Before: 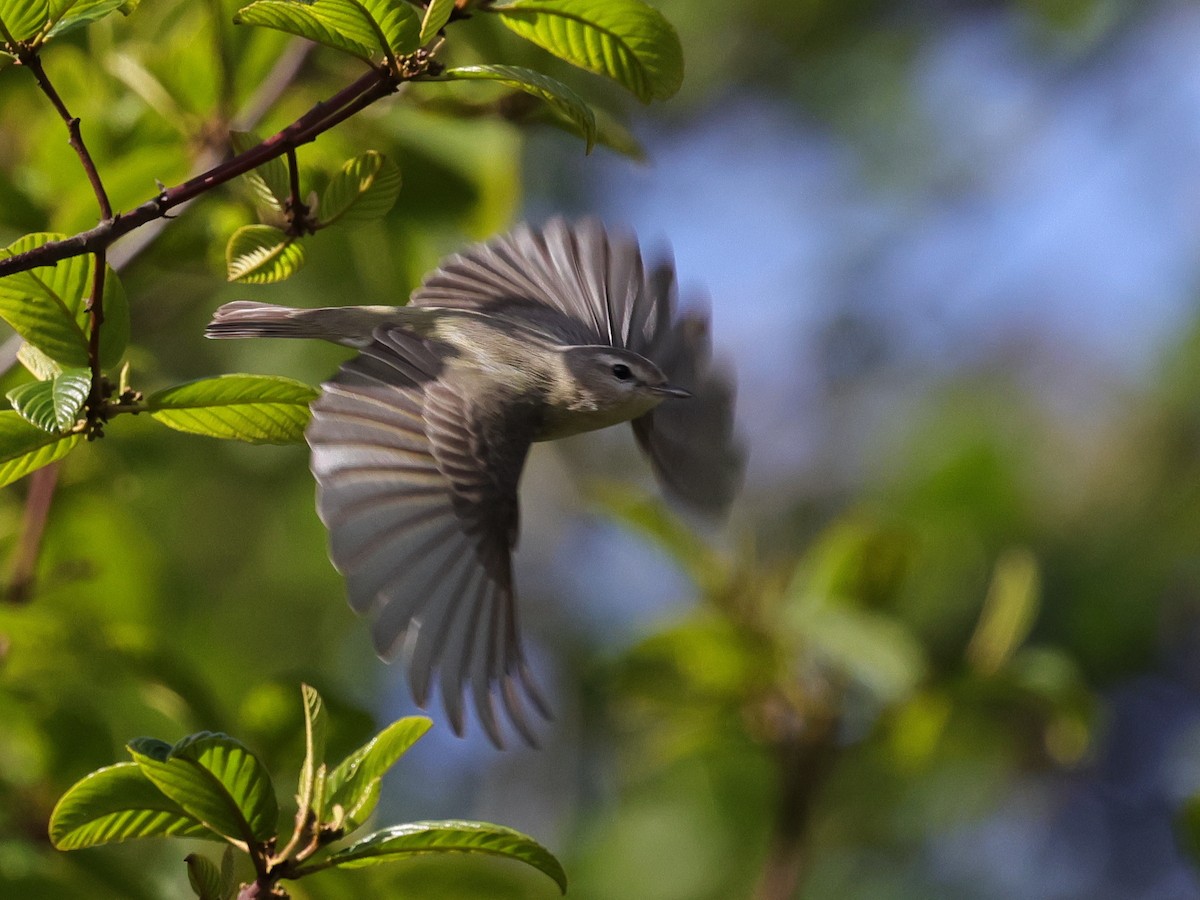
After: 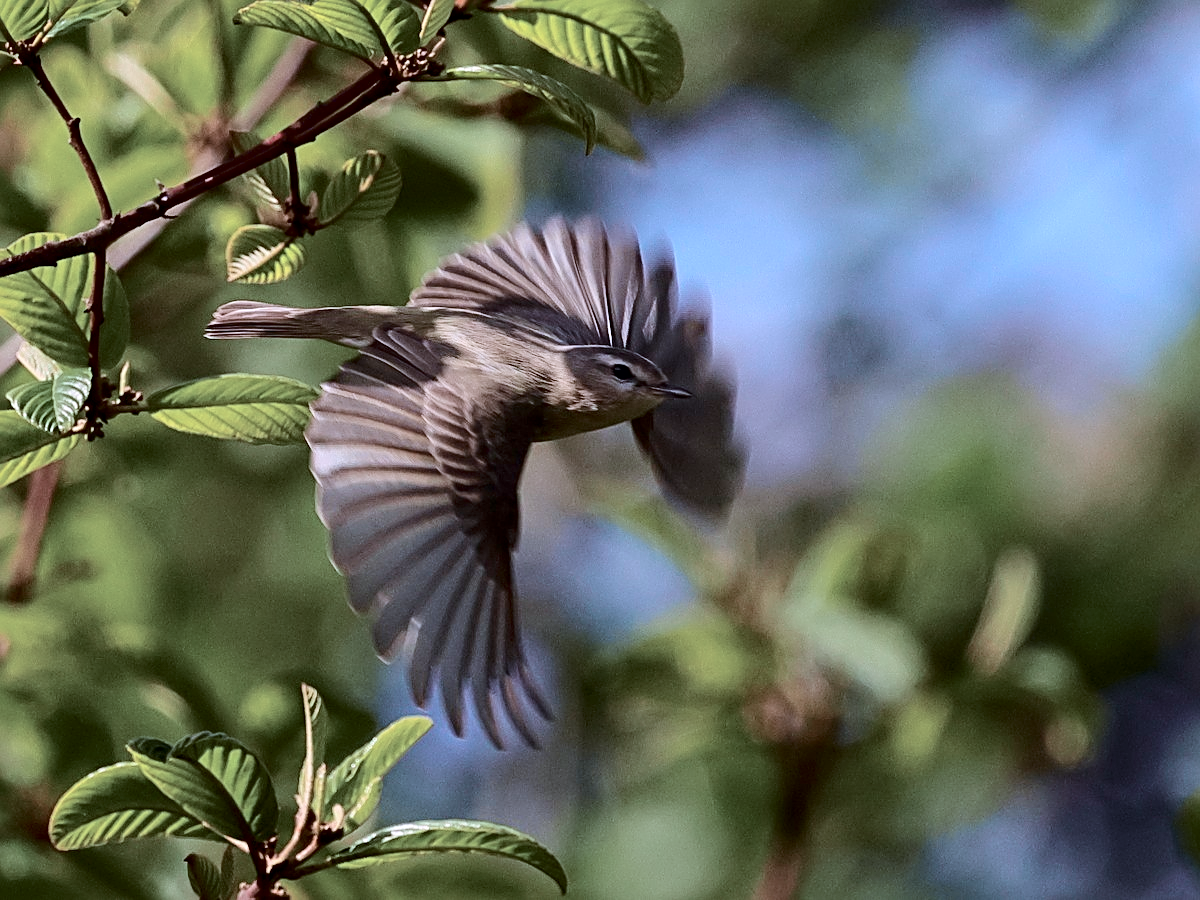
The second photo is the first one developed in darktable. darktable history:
sharpen: radius 2.543, amount 0.636
white balance: red 1.127, blue 0.943
tone curve: curves: ch0 [(0, 0) (0.049, 0.01) (0.154, 0.081) (0.491, 0.56) (0.739, 0.794) (0.992, 0.937)]; ch1 [(0, 0) (0.172, 0.123) (0.317, 0.272) (0.401, 0.422) (0.499, 0.497) (0.531, 0.54) (0.615, 0.603) (0.741, 0.783) (1, 1)]; ch2 [(0, 0) (0.411, 0.424) (0.462, 0.464) (0.502, 0.489) (0.544, 0.551) (0.686, 0.638) (1, 1)], color space Lab, independent channels, preserve colors none
color correction: highlights a* -9.35, highlights b* -23.15
local contrast: highlights 100%, shadows 100%, detail 120%, midtone range 0.2
